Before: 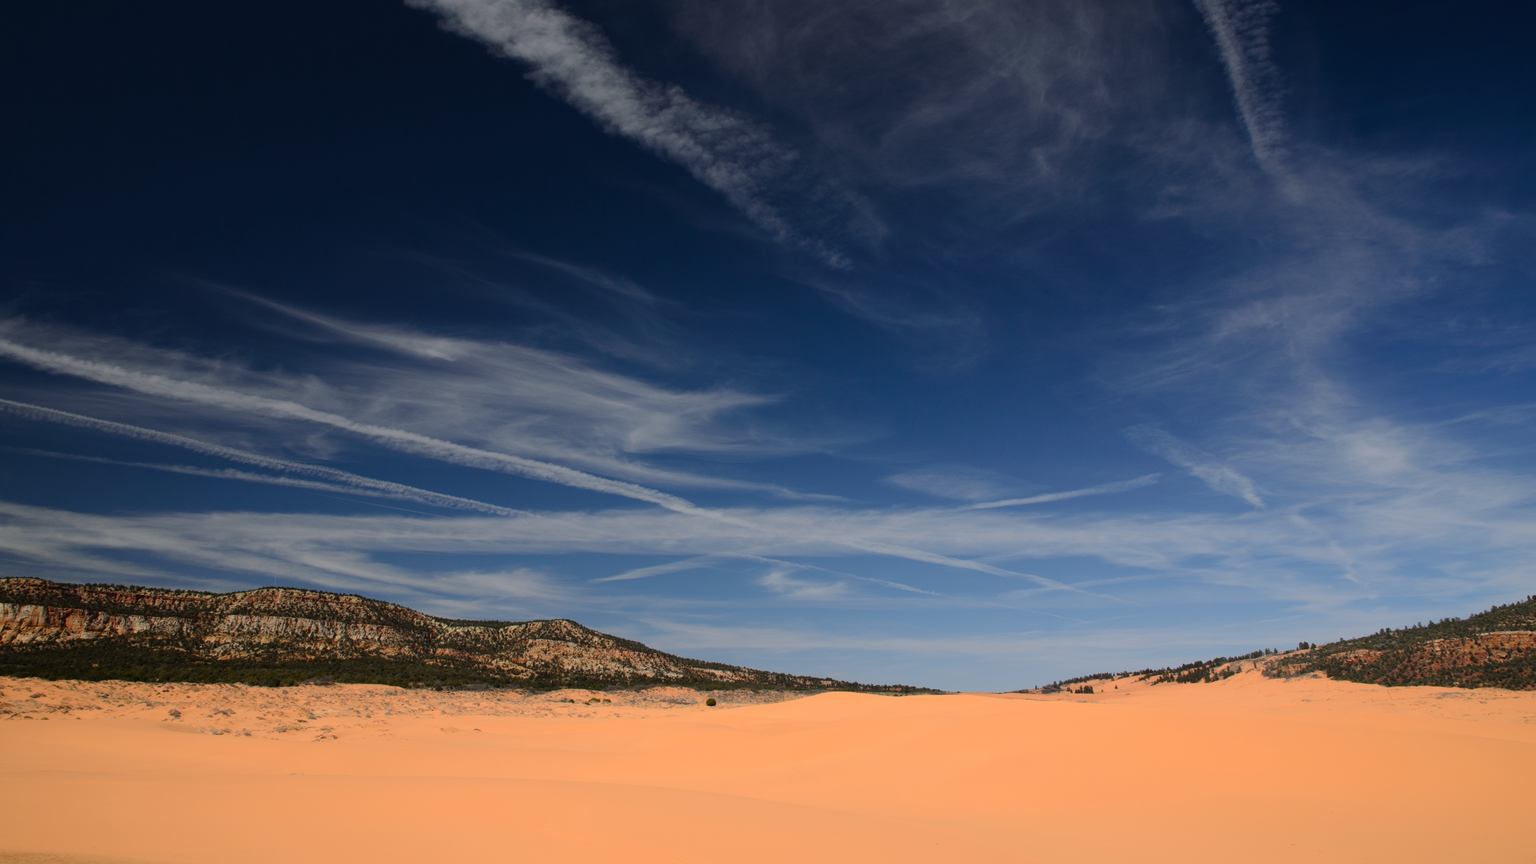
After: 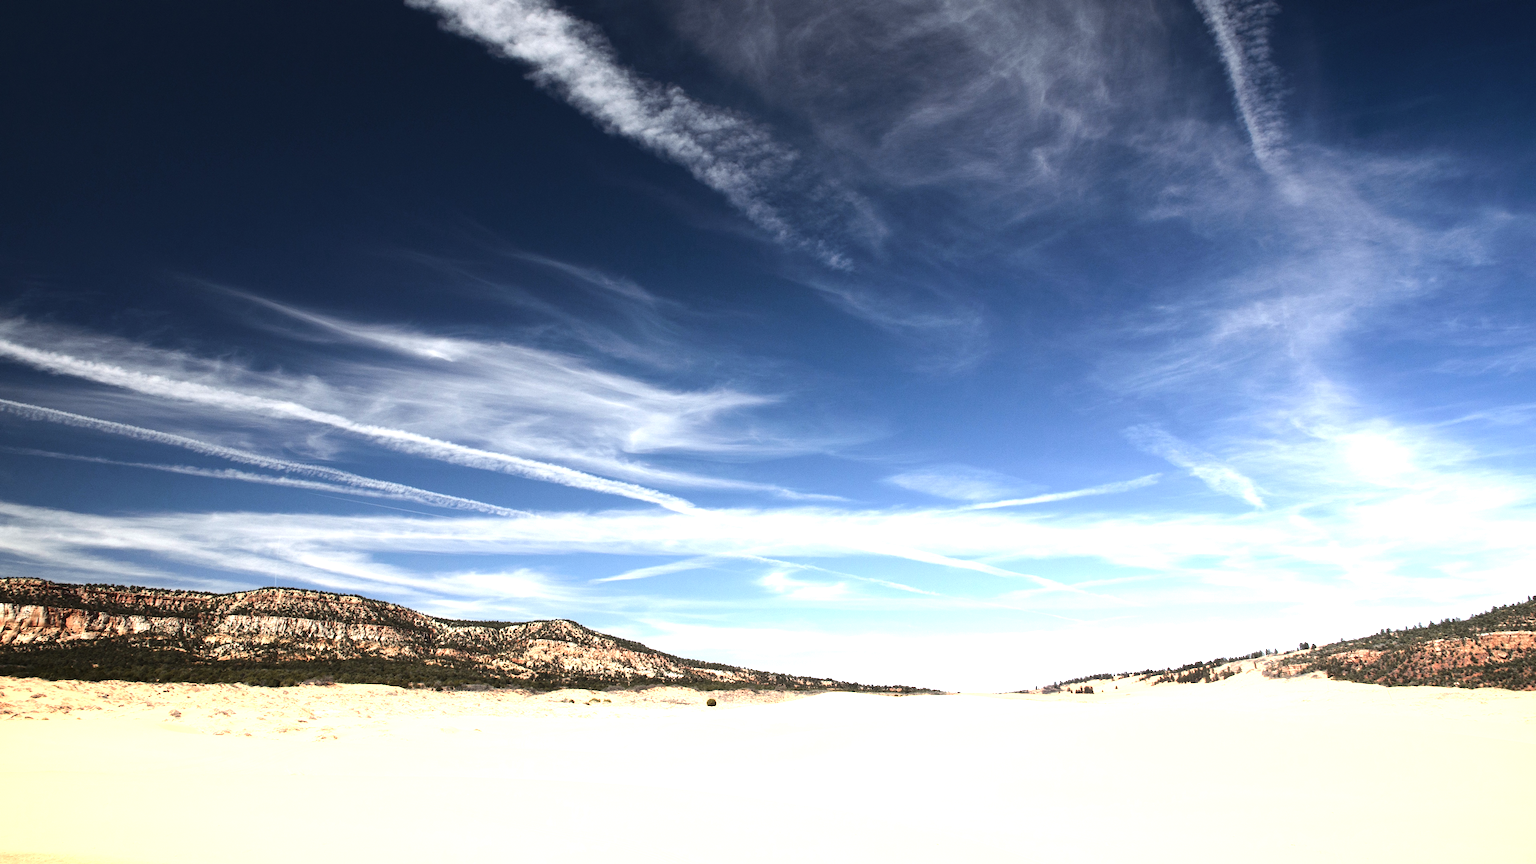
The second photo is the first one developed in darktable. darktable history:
exposure: black level correction 0, exposure 1.45 EV, compensate exposure bias true, compensate highlight preservation false
tone equalizer: -8 EV -0.75 EV, -7 EV -0.7 EV, -6 EV -0.6 EV, -5 EV -0.4 EV, -3 EV 0.4 EV, -2 EV 0.6 EV, -1 EV 0.7 EV, +0 EV 0.75 EV, edges refinement/feathering 500, mask exposure compensation -1.57 EV, preserve details no
color balance: input saturation 80.07%
